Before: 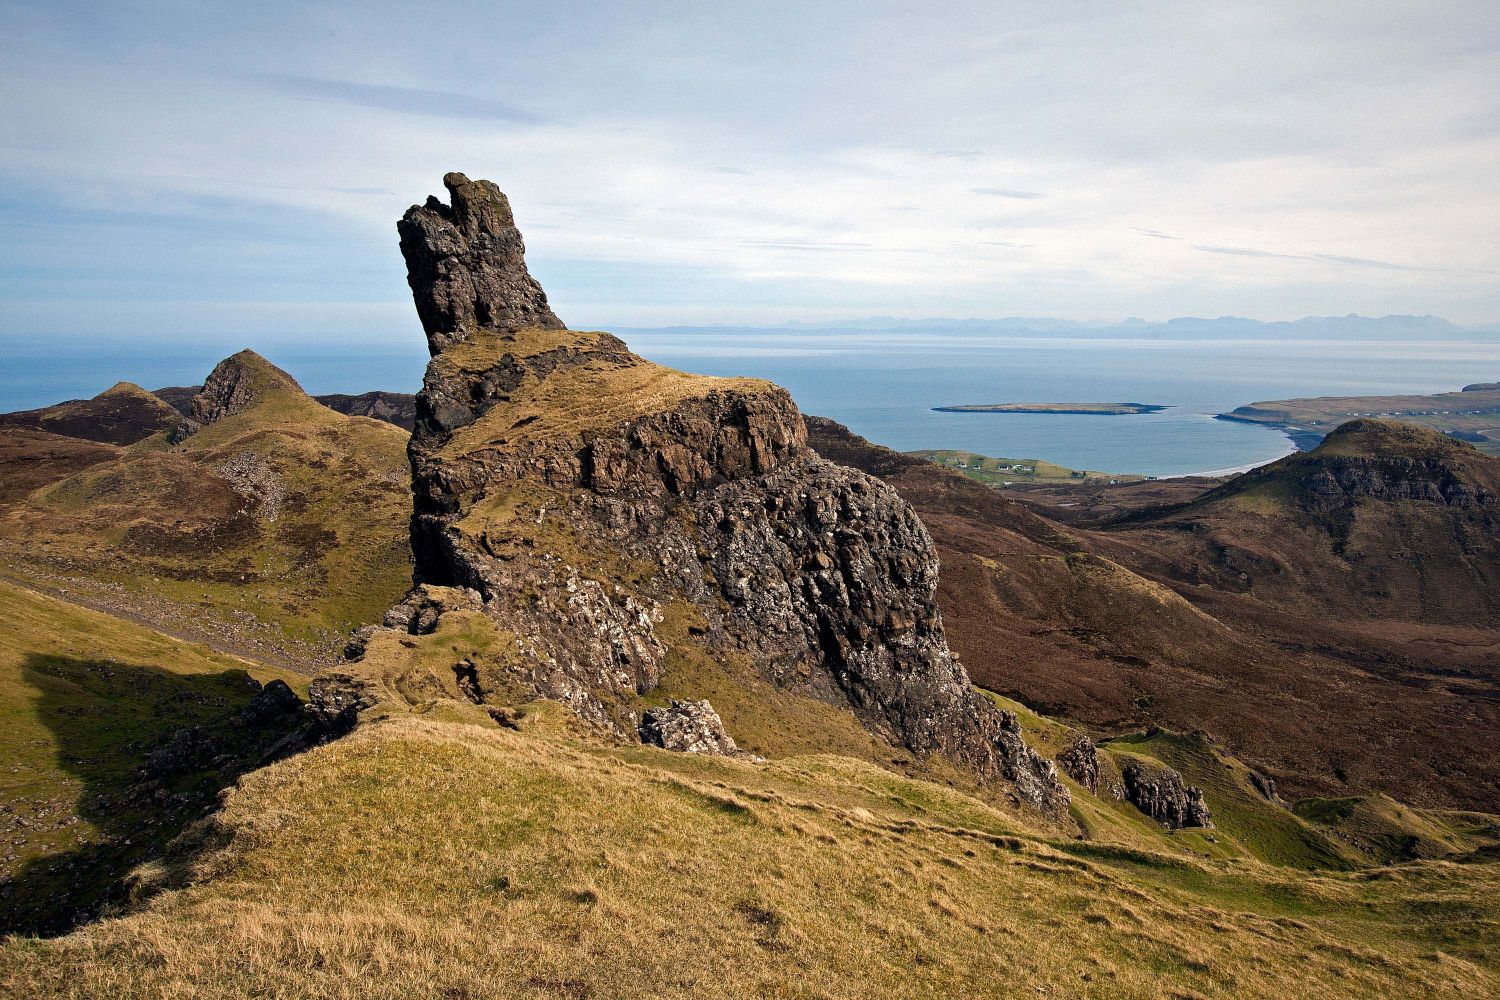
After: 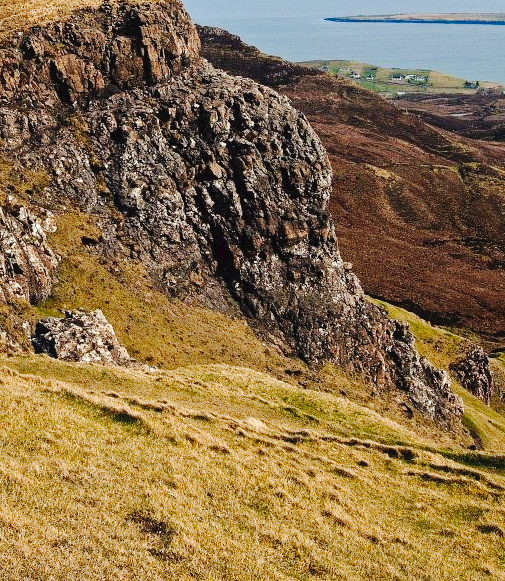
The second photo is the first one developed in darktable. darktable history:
tone curve: curves: ch0 [(0, 0) (0.003, 0.034) (0.011, 0.038) (0.025, 0.046) (0.044, 0.054) (0.069, 0.06) (0.1, 0.079) (0.136, 0.114) (0.177, 0.151) (0.224, 0.213) (0.277, 0.293) (0.335, 0.385) (0.399, 0.482) (0.468, 0.578) (0.543, 0.655) (0.623, 0.724) (0.709, 0.786) (0.801, 0.854) (0.898, 0.922) (1, 1)], preserve colors none
crop: left 40.473%, top 39.009%, right 25.843%, bottom 2.835%
color correction: highlights a* -0.126, highlights b* 0.087
